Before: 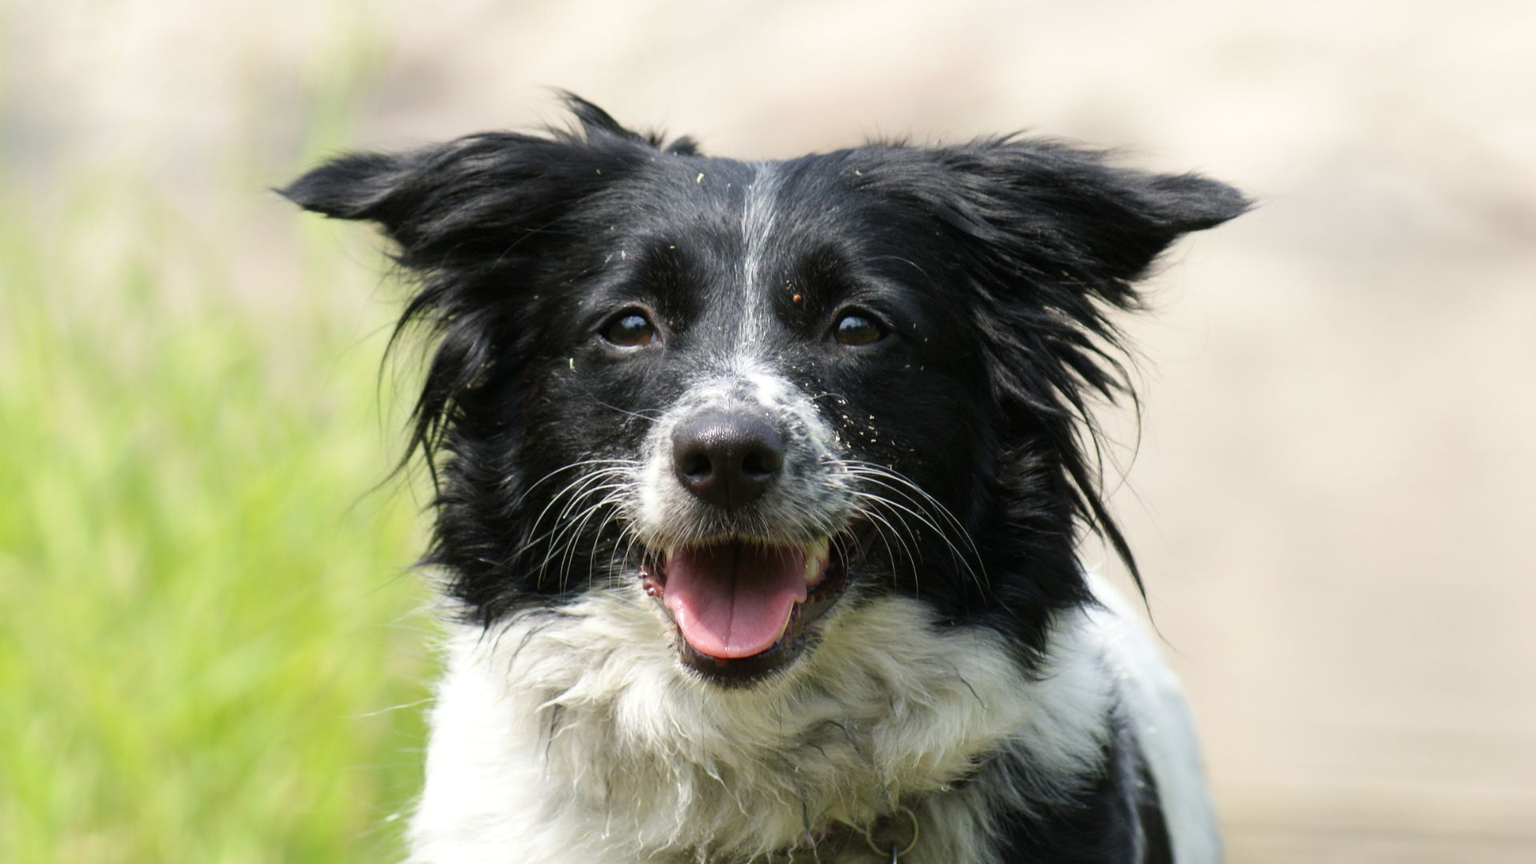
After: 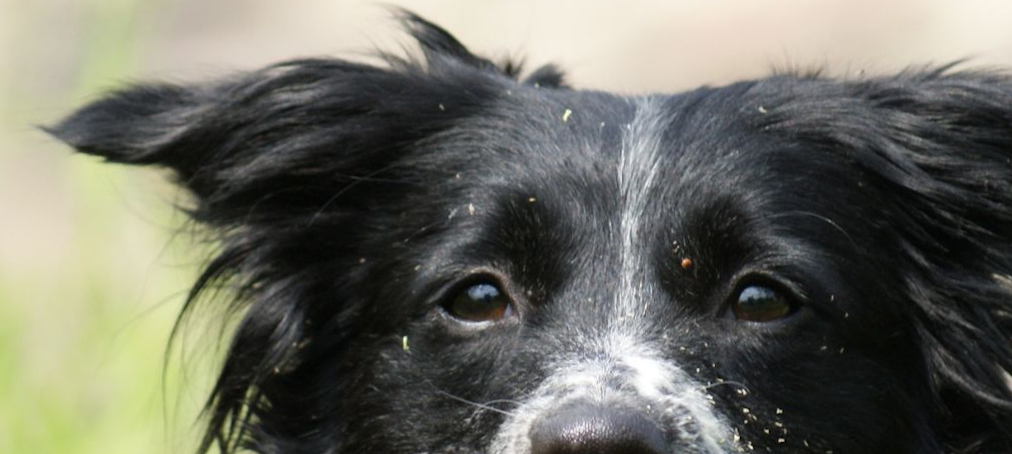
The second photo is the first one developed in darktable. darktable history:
rotate and perspective: rotation 0.226°, lens shift (vertical) -0.042, crop left 0.023, crop right 0.982, crop top 0.006, crop bottom 0.994
crop: left 15.306%, top 9.065%, right 30.789%, bottom 48.638%
